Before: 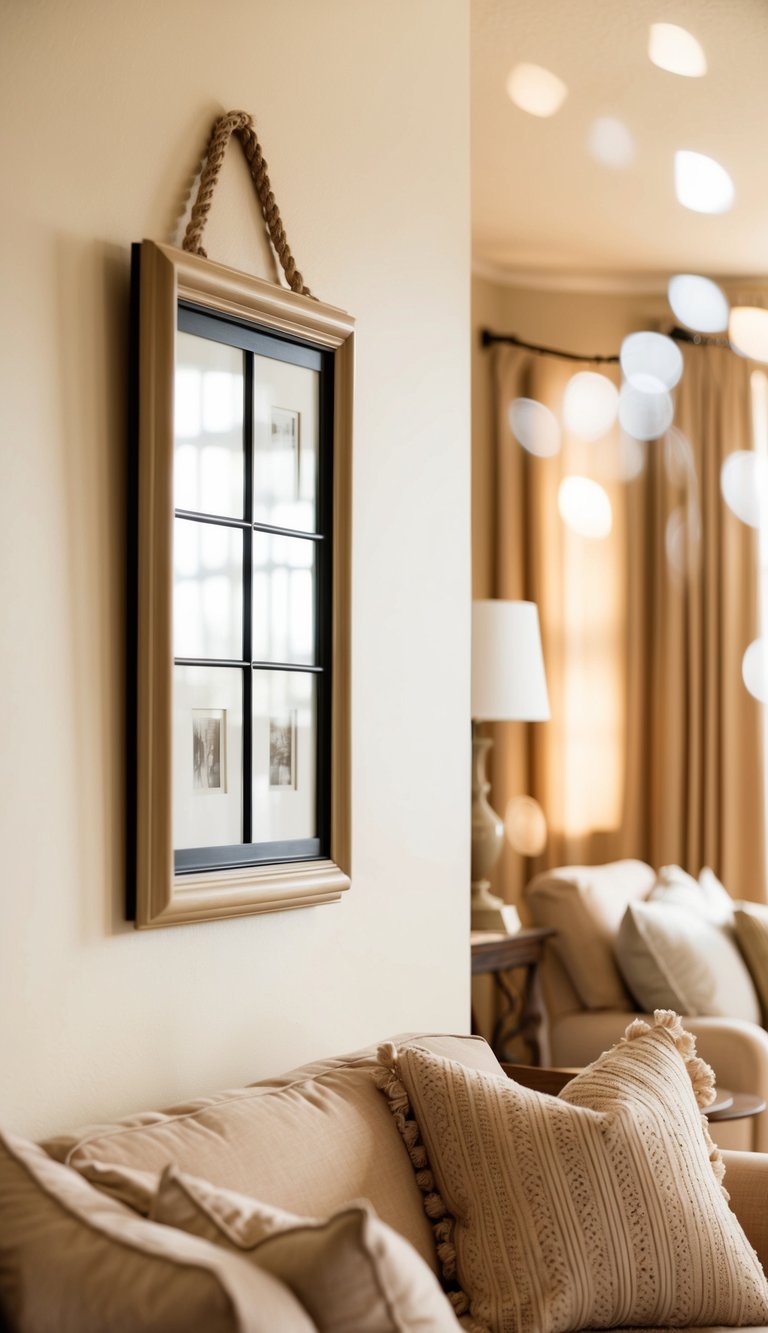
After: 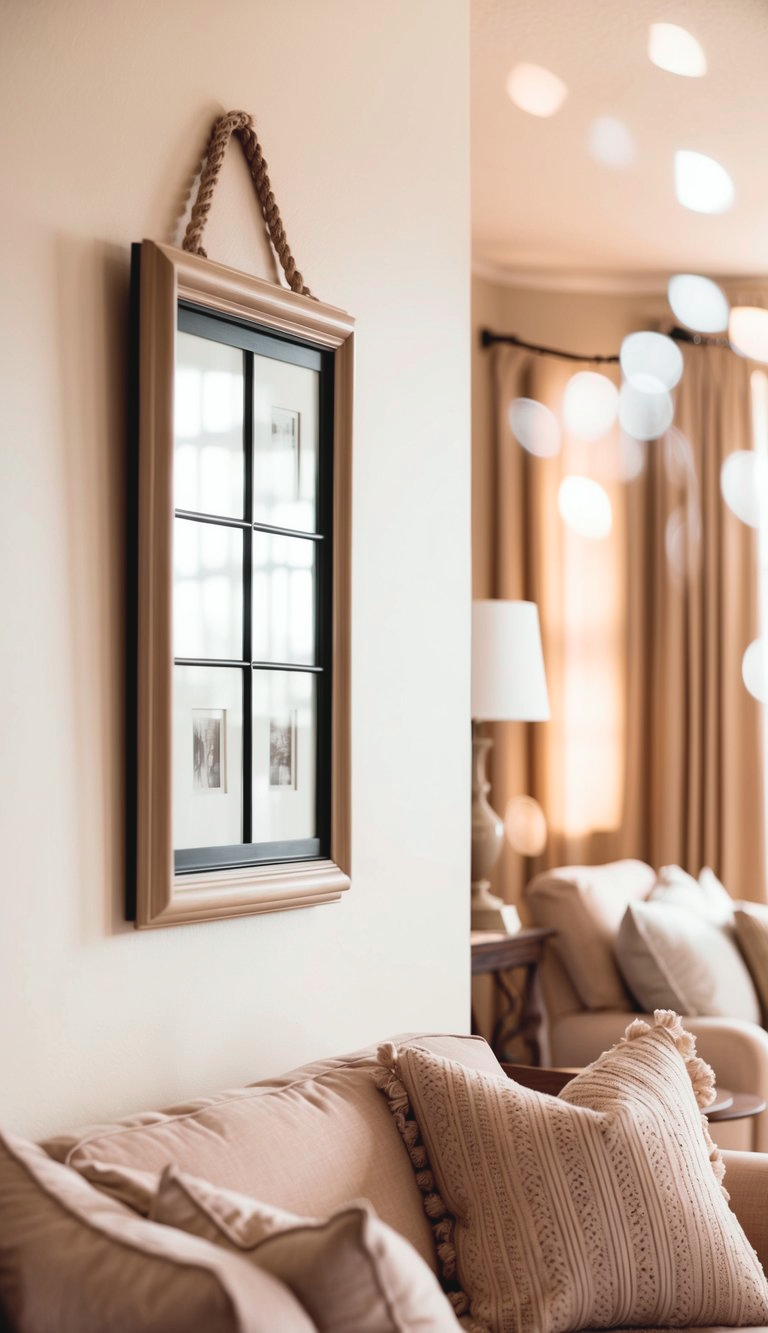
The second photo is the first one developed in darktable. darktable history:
tone curve: curves: ch0 [(0, 0.046) (0.04, 0.074) (0.831, 0.861) (1, 1)]; ch1 [(0, 0) (0.146, 0.159) (0.338, 0.365) (0.417, 0.455) (0.489, 0.486) (0.504, 0.502) (0.529, 0.537) (0.563, 0.567) (1, 1)]; ch2 [(0, 0) (0.307, 0.298) (0.388, 0.375) (0.443, 0.456) (0.485, 0.492) (0.544, 0.525) (1, 1)], color space Lab, independent channels, preserve colors none
